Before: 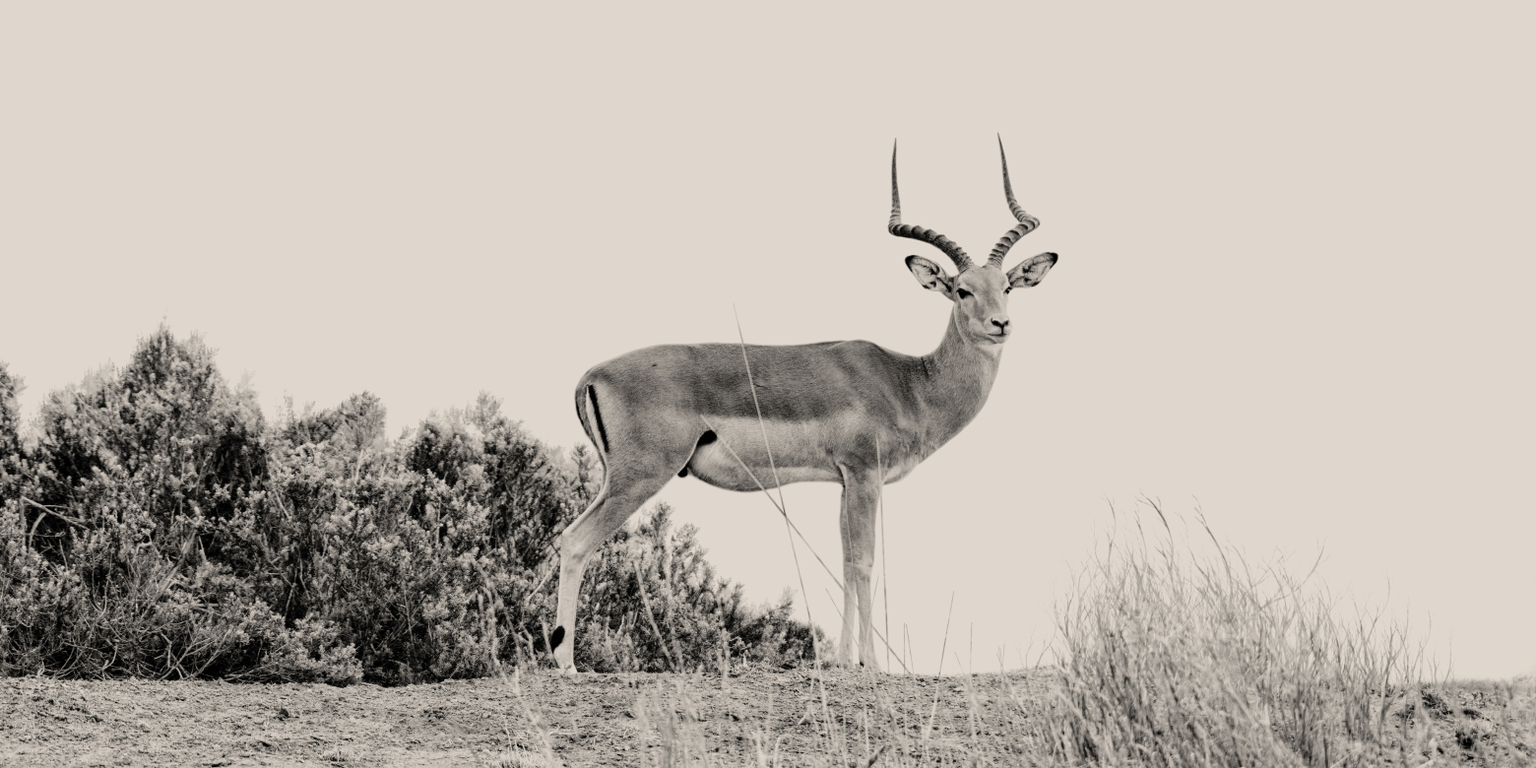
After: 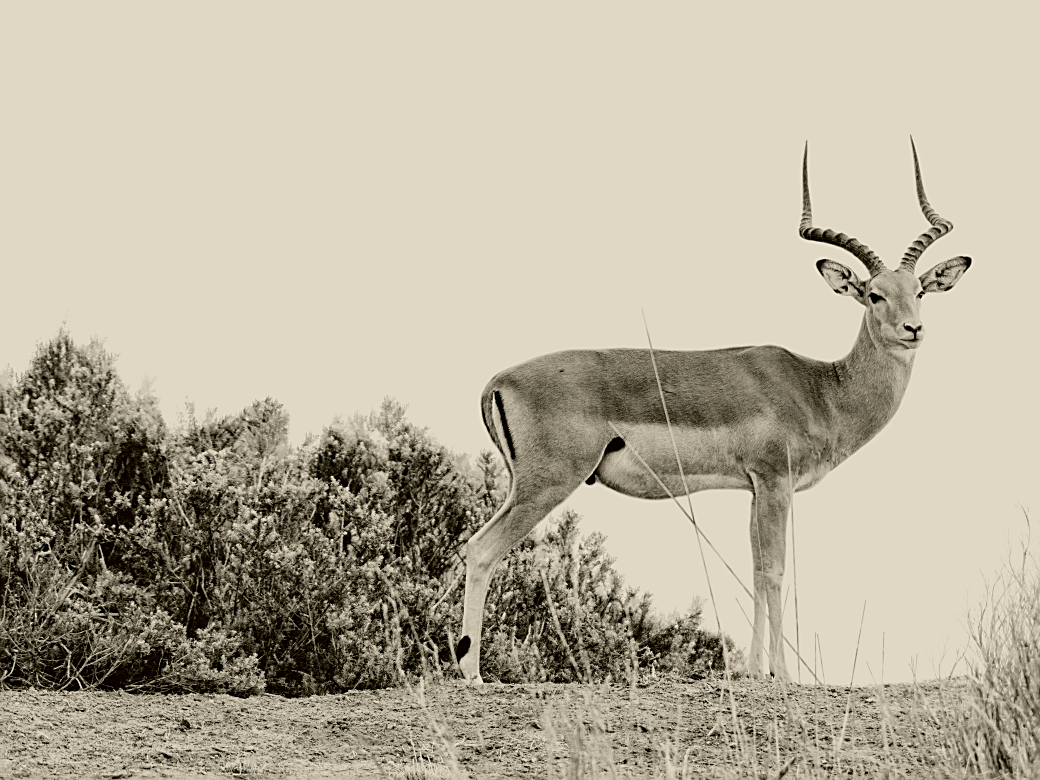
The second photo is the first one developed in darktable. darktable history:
color correction: highlights a* -1.43, highlights b* 10.12, shadows a* 0.395, shadows b* 19.35
crop and rotate: left 6.617%, right 26.717%
sharpen: on, module defaults
color contrast: blue-yellow contrast 0.62
